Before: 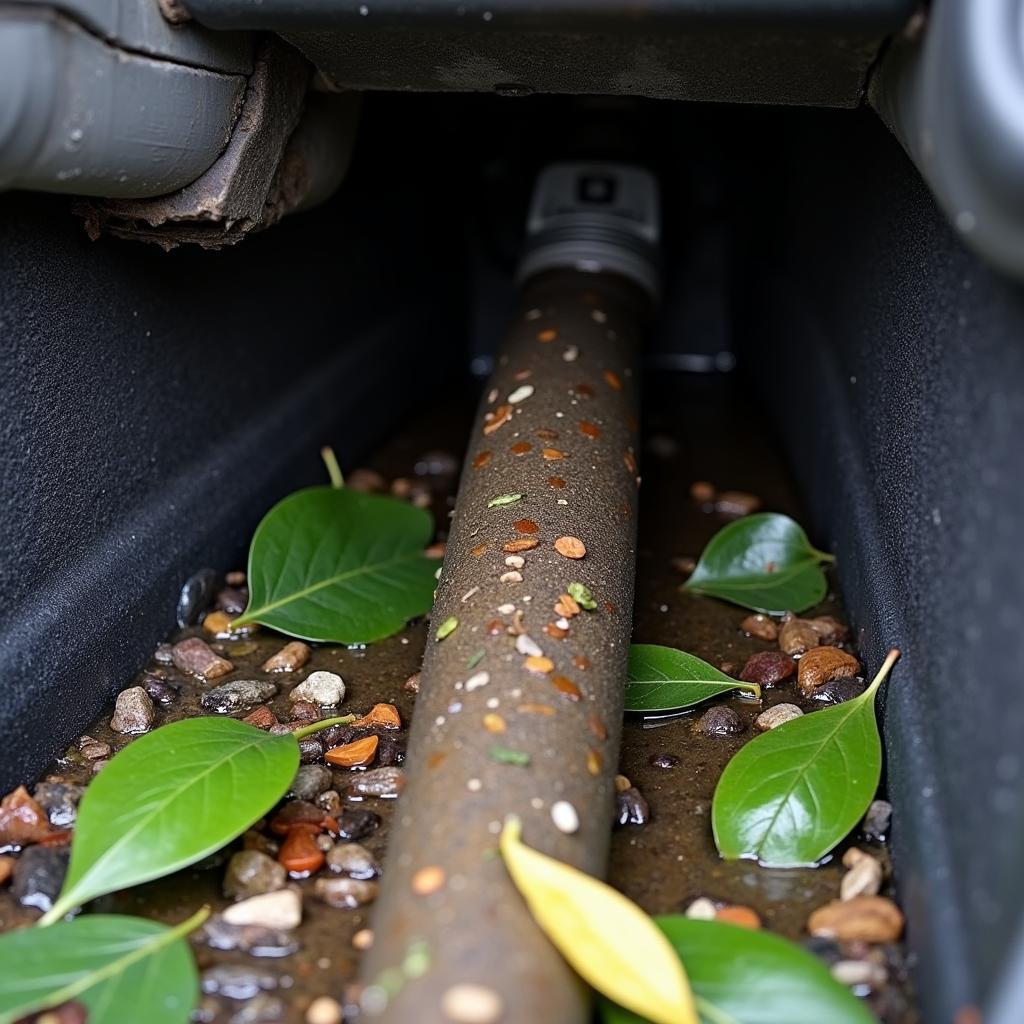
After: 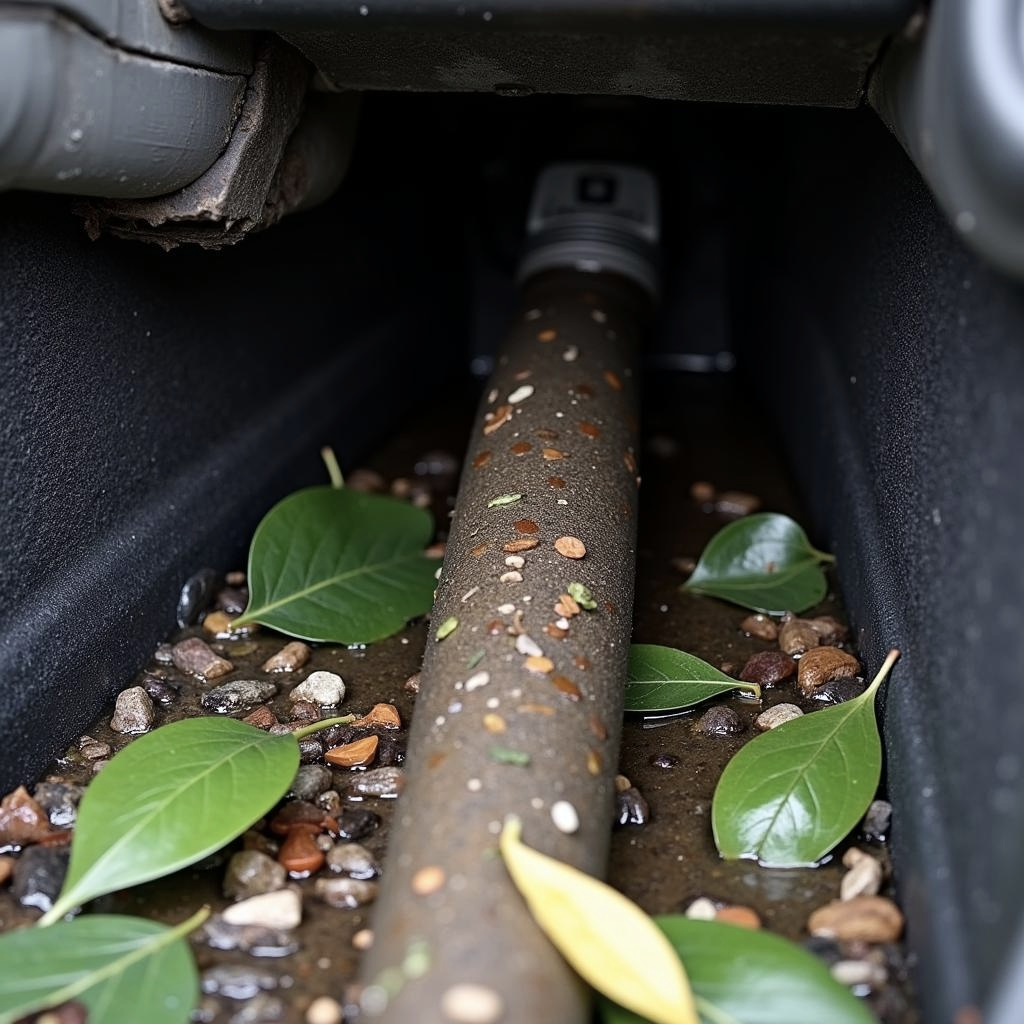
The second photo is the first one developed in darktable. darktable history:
contrast brightness saturation: contrast 0.101, saturation -0.292
